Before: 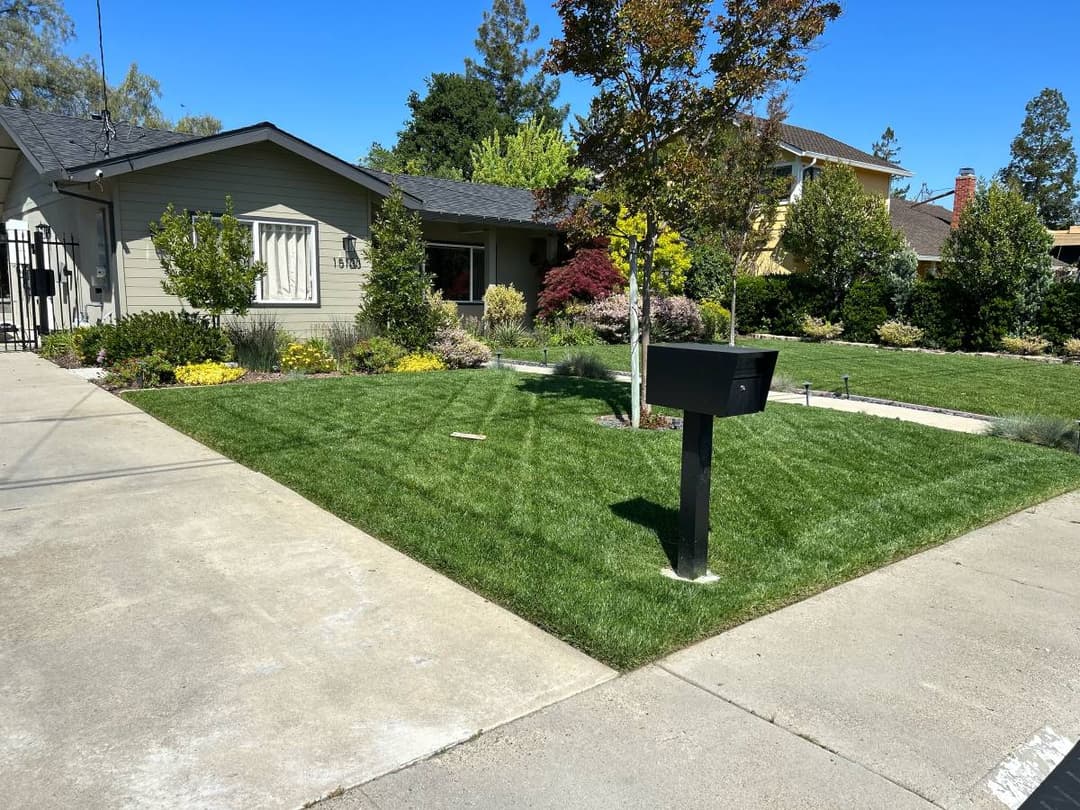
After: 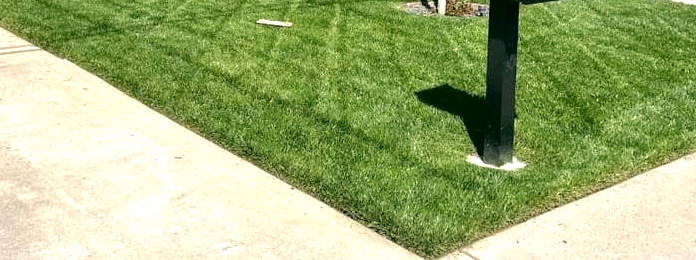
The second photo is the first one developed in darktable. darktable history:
exposure: exposure 0.558 EV, compensate highlight preservation false
color correction: highlights a* 4.53, highlights b* 4.99, shadows a* -7.76, shadows b* 4.61
tone curve: curves: ch0 [(0, 0) (0.003, 0.018) (0.011, 0.019) (0.025, 0.02) (0.044, 0.024) (0.069, 0.034) (0.1, 0.049) (0.136, 0.082) (0.177, 0.136) (0.224, 0.196) (0.277, 0.263) (0.335, 0.329) (0.399, 0.401) (0.468, 0.473) (0.543, 0.546) (0.623, 0.625) (0.709, 0.698) (0.801, 0.779) (0.898, 0.867) (1, 1)], color space Lab, independent channels, preserve colors none
crop: left 18.018%, top 51.014%, right 17.525%, bottom 16.861%
